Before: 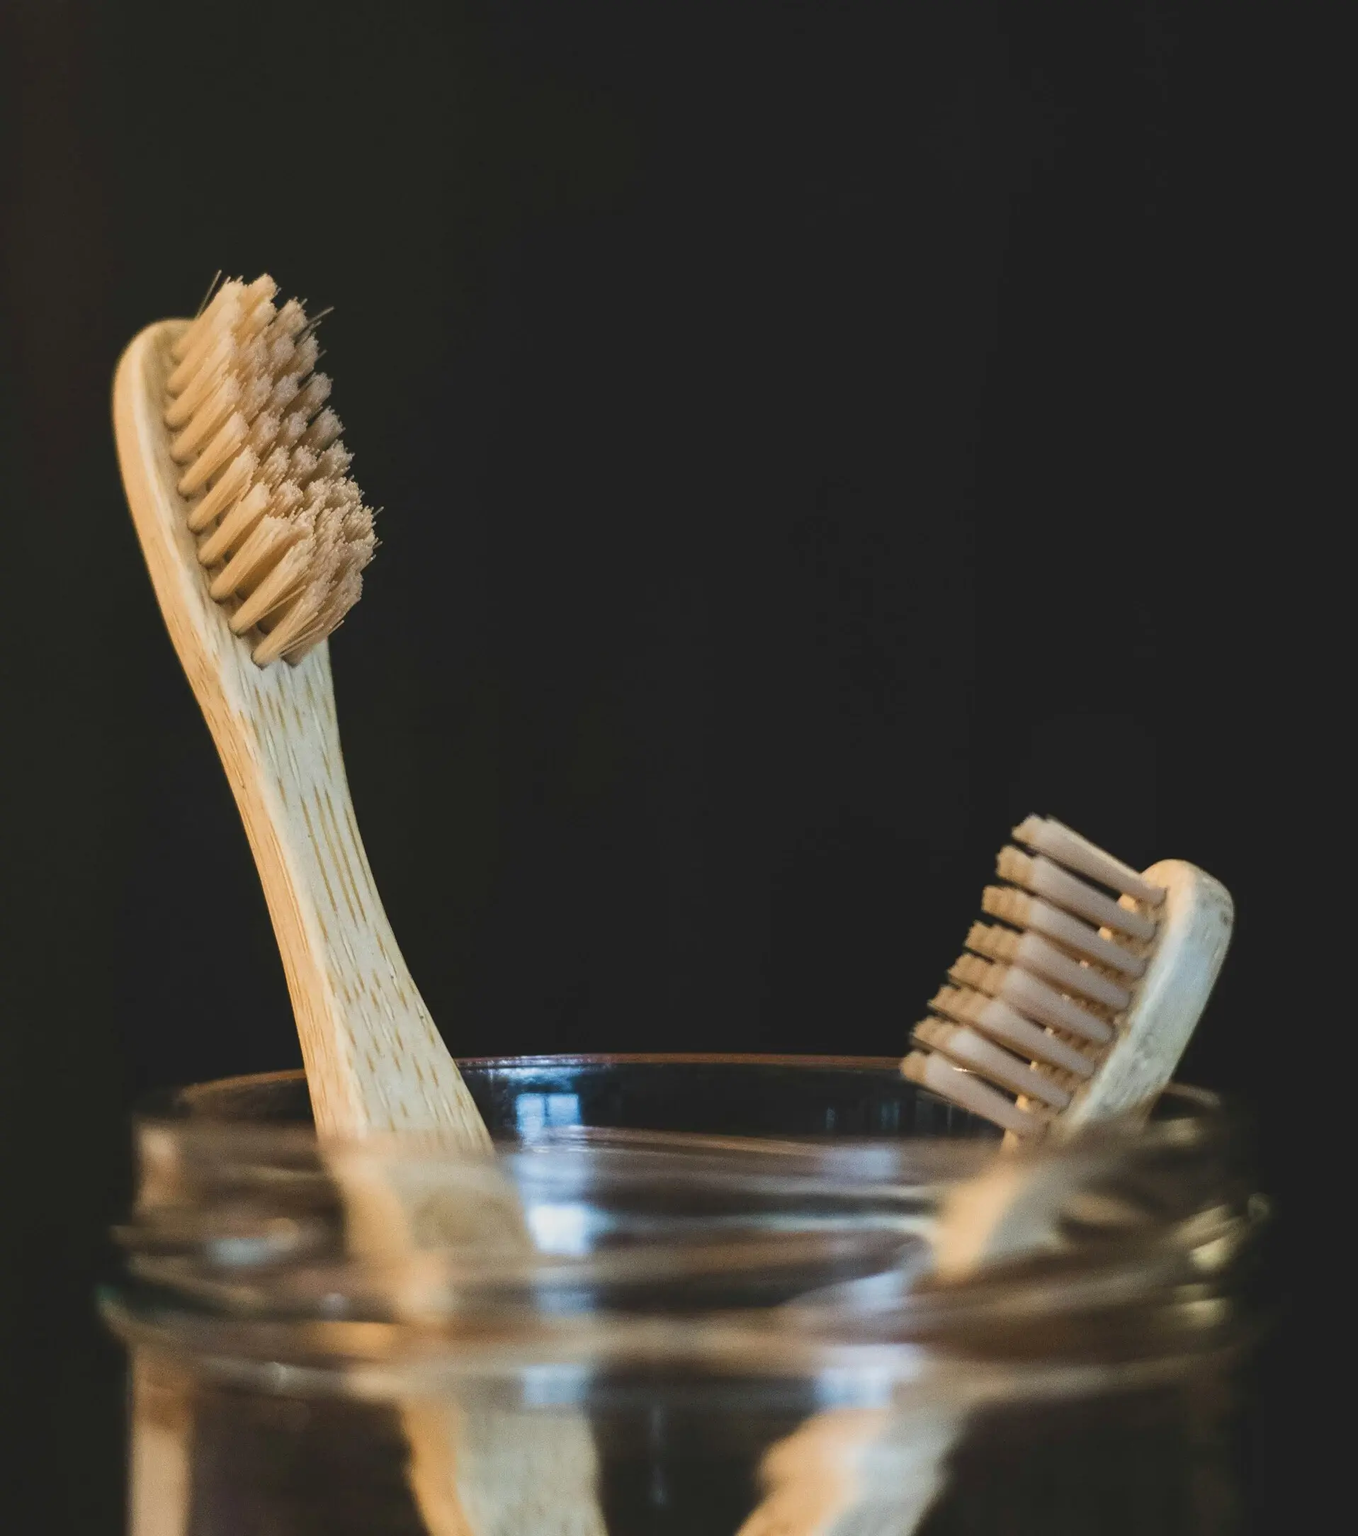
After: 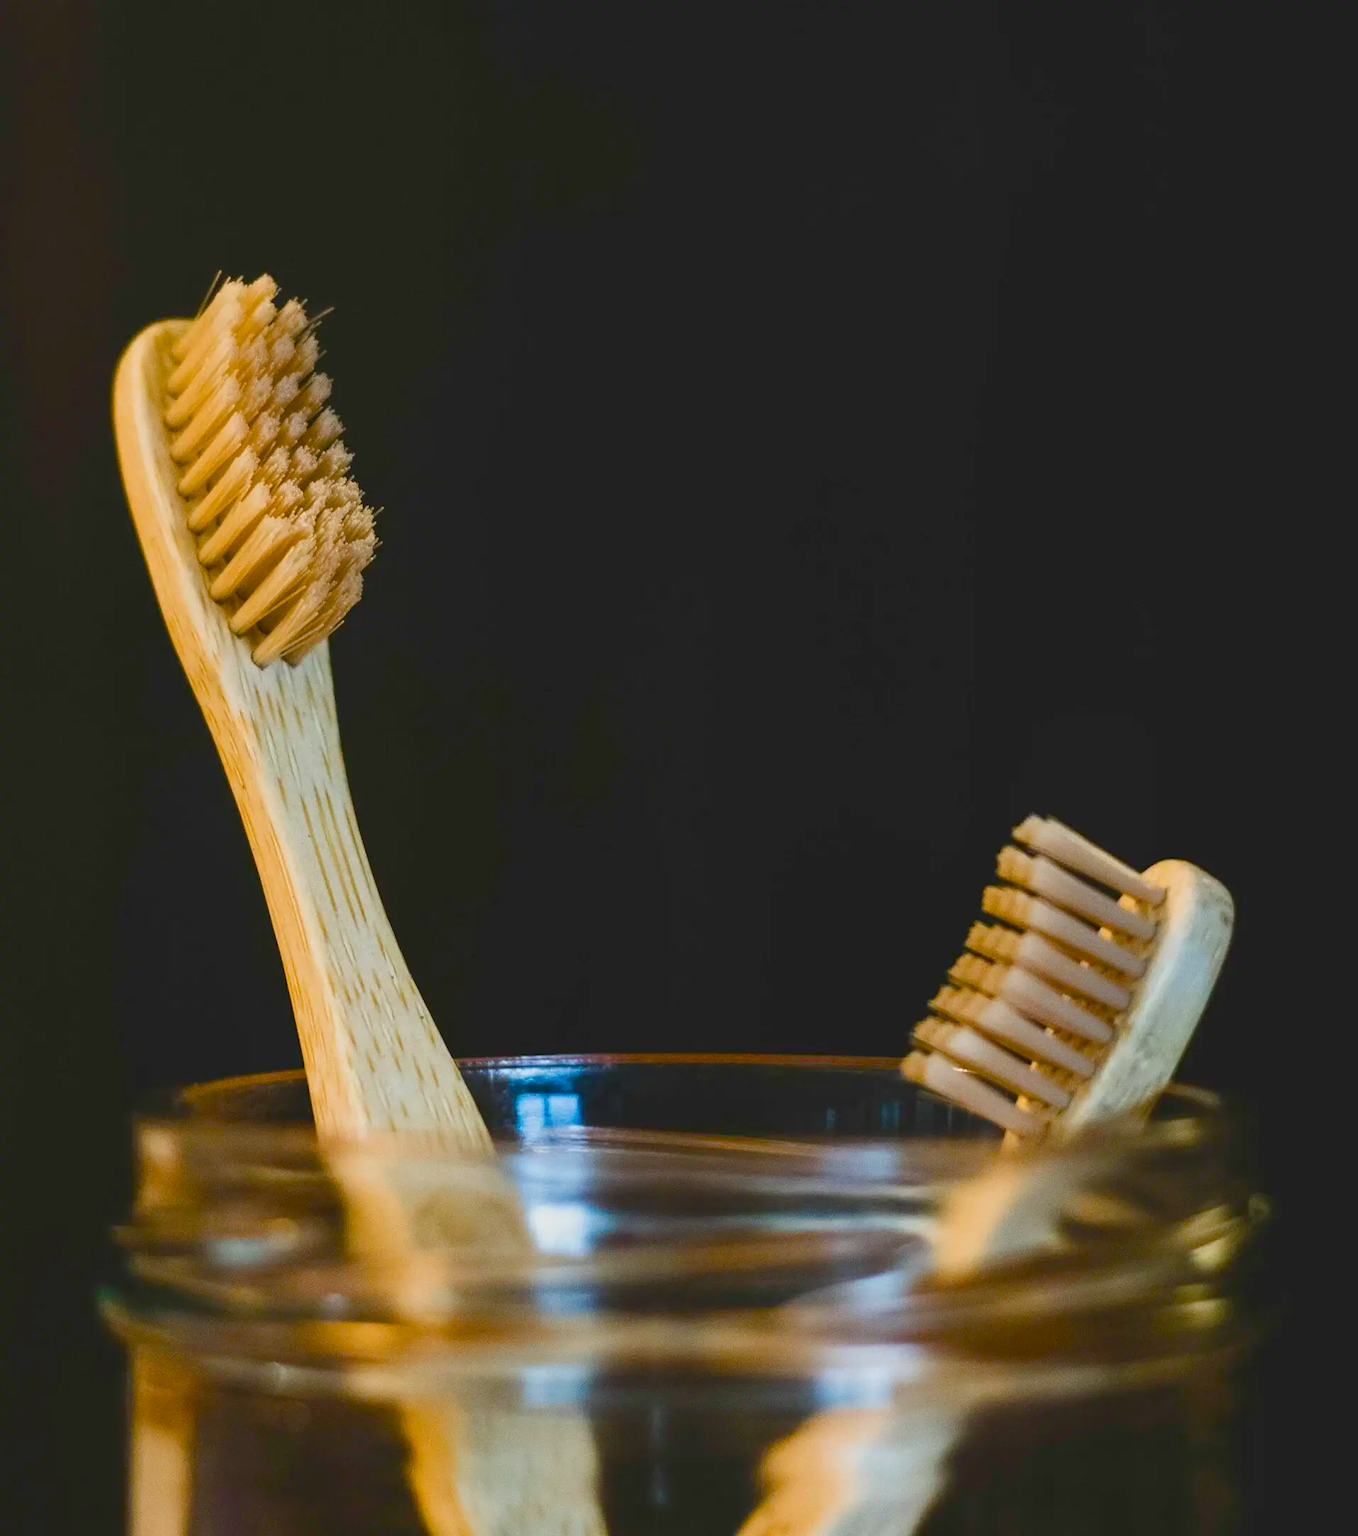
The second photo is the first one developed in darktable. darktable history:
color balance rgb: linear chroma grading › shadows 31.819%, linear chroma grading › global chroma -2.478%, linear chroma grading › mid-tones 4.133%, perceptual saturation grading › global saturation 36.31%, perceptual saturation grading › shadows 35.148%
